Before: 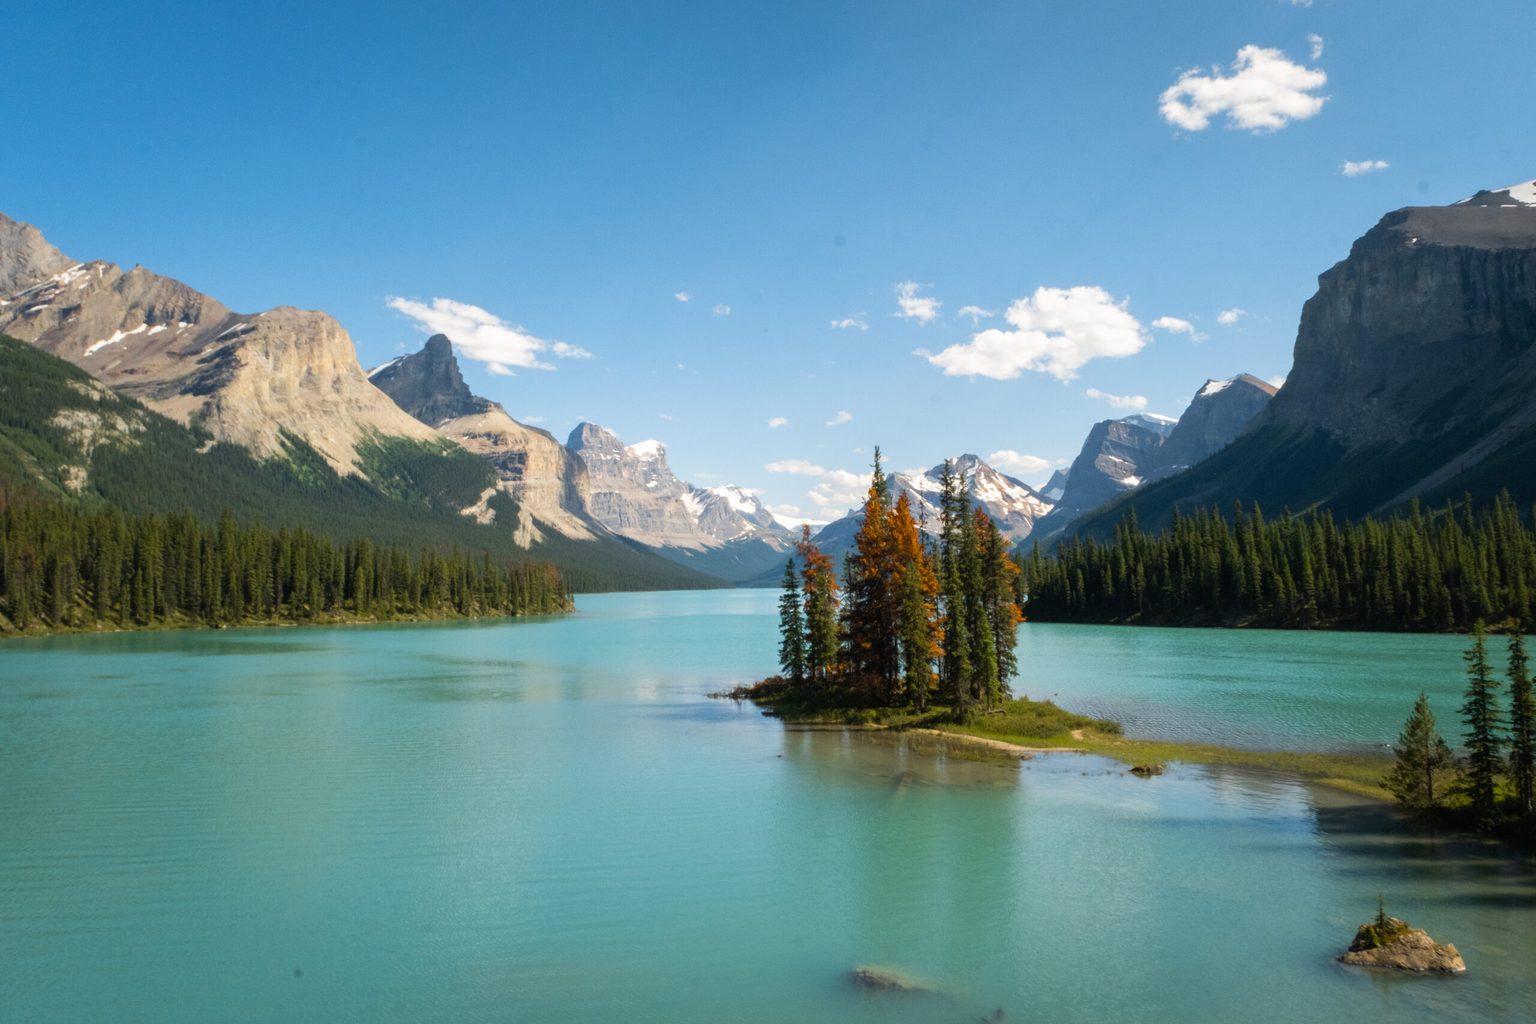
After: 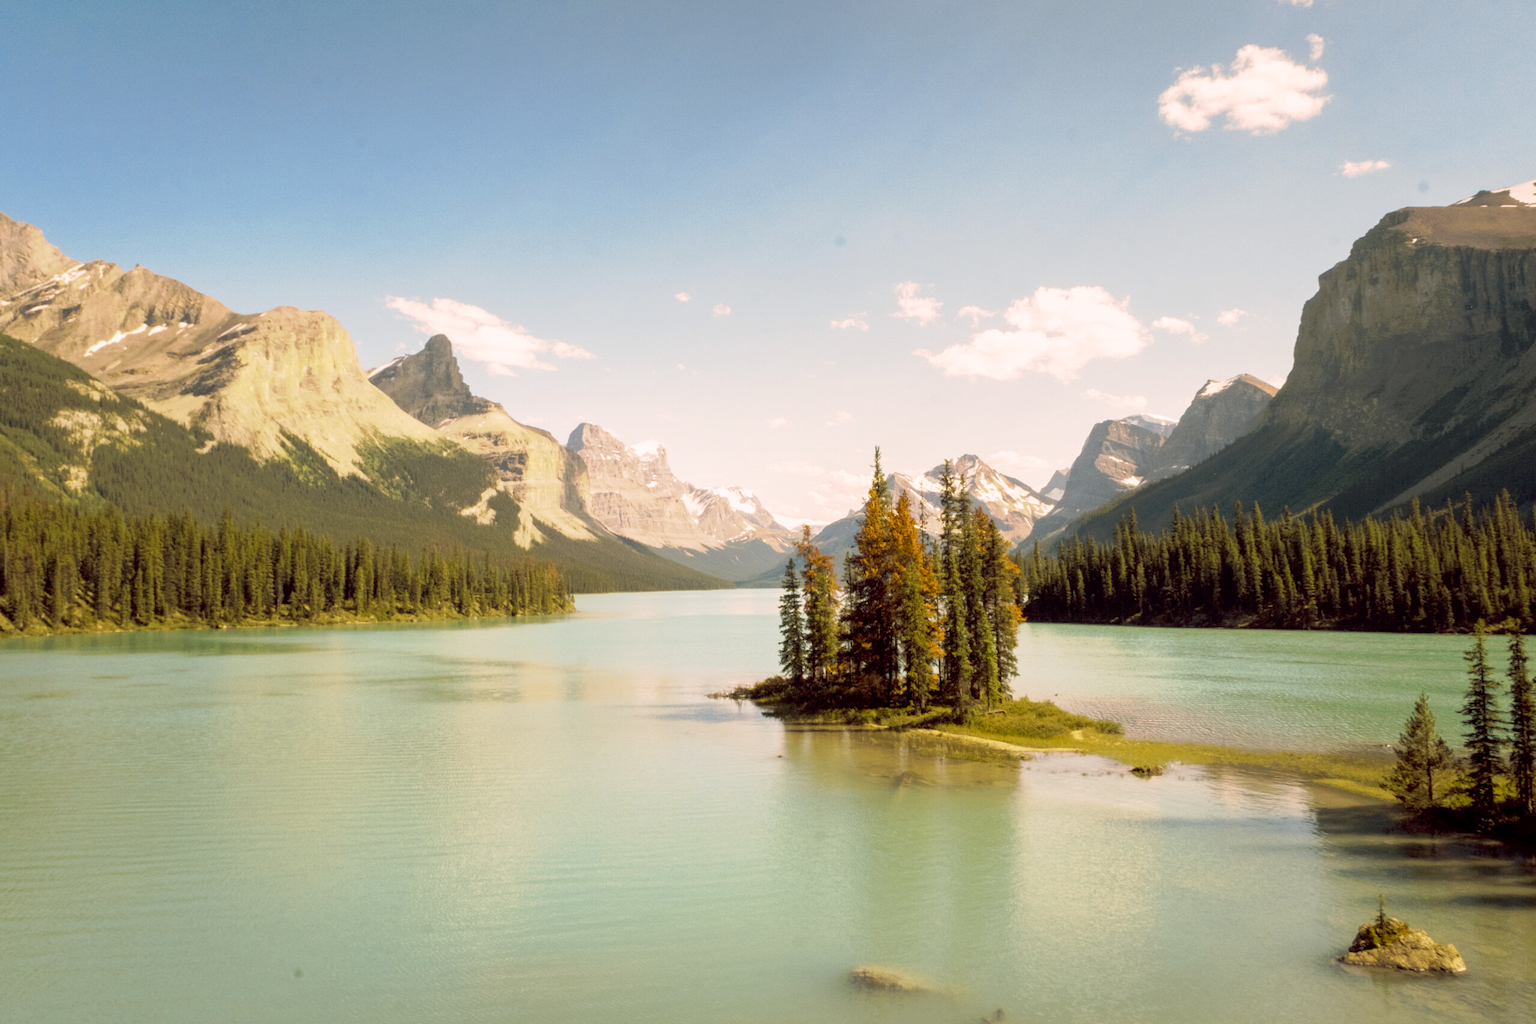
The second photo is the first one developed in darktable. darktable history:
tone curve: curves: ch0 [(0, 0) (0.003, 0.013) (0.011, 0.017) (0.025, 0.035) (0.044, 0.093) (0.069, 0.146) (0.1, 0.179) (0.136, 0.243) (0.177, 0.294) (0.224, 0.332) (0.277, 0.412) (0.335, 0.454) (0.399, 0.531) (0.468, 0.611) (0.543, 0.669) (0.623, 0.738) (0.709, 0.823) (0.801, 0.881) (0.898, 0.951) (1, 1)], preserve colors none
color look up table: target L [90.43, 95.19, 90.15, 86.6, 86.05, 84, 67.95, 69.65, 76.54, 64.82, 65.66, 52.72, 43.96, 35.68, 31.34, 5.072, 200.58, 91.72, 86.9, 67.7, 72.75, 68.03, 68.57, 55.62, 51.37, 43.41, 44.61, 34.43, 32.69, 27.22, 11.74, 83.2, 71.47, 68.65, 57.66, 49.01, 49.41, 40.02, 42.22, 26.01, 20.54, 17.67, 8.642, 96.38, 86.54, 81.7, 53.94, 38.52, 11.45], target a [-5.339, -25.67, -8.35, -13.82, -30.43, -50.8, -40.53, -5.611, -2.967, -32.51, -14.39, -34.72, -1.06, -37.25, -22.33, -4.114, 0, 10.53, -4.067, 28.1, 12.83, 10.15, 33.06, 50.05, 54.78, 26.81, 9.741, 58.1, 11.06, 32.24, 31.36, 22.18, 19.53, 13.72, 69.12, 84.63, 44.12, 19.65, 21.14, 56.81, 44.03, 19.39, 16.85, -25.82, 6.256, -34.86, -11, -9.95, -0.125], target b [32.24, 82.84, 37.24, 105.74, 93.54, 36.85, 36.72, 80.41, 27.22, 73.06, 49.34, 21.64, 53.98, 41.97, 34.85, 5.969, 0, 6.055, 67.03, 55.21, 83.18, 46.24, 22.99, 27.03, 65.68, 54.67, 33.53, 38.4, 42.17, 23.67, 15.85, -11.96, 14.07, -37.16, -19.82, -65.16, 5.163, -81.64, 10.64, -55.81, -5.984, -45.07, -3.847, 10.05, -5.174, -29.22, -48.11, -8.202, -0.812], num patches 49
